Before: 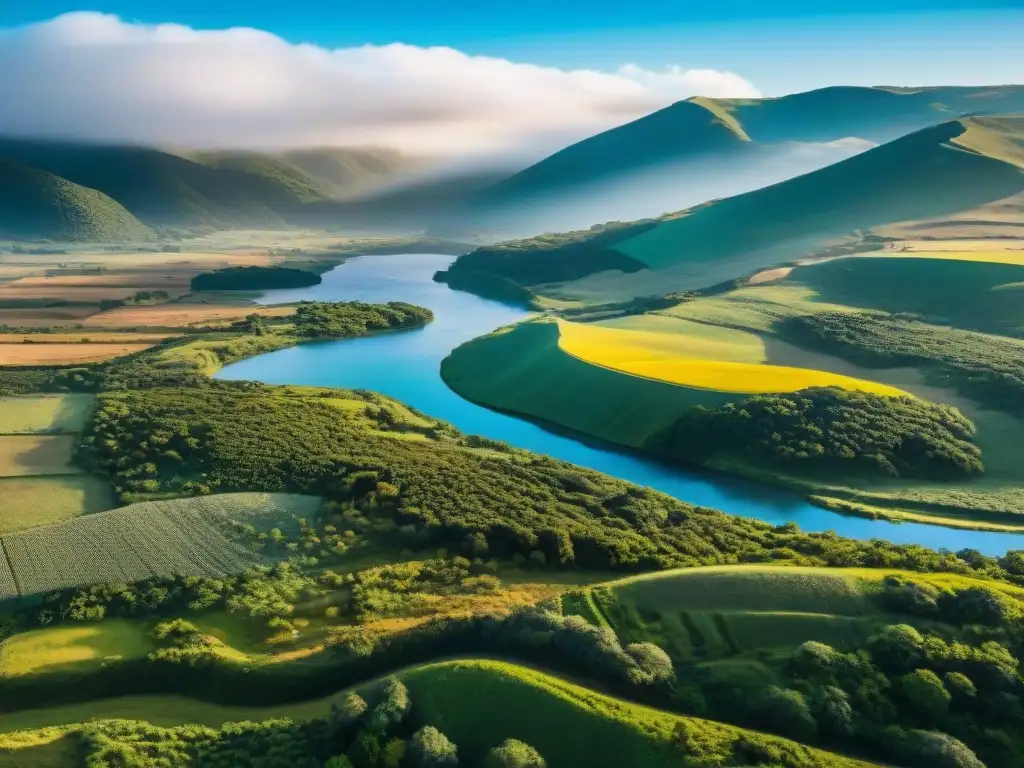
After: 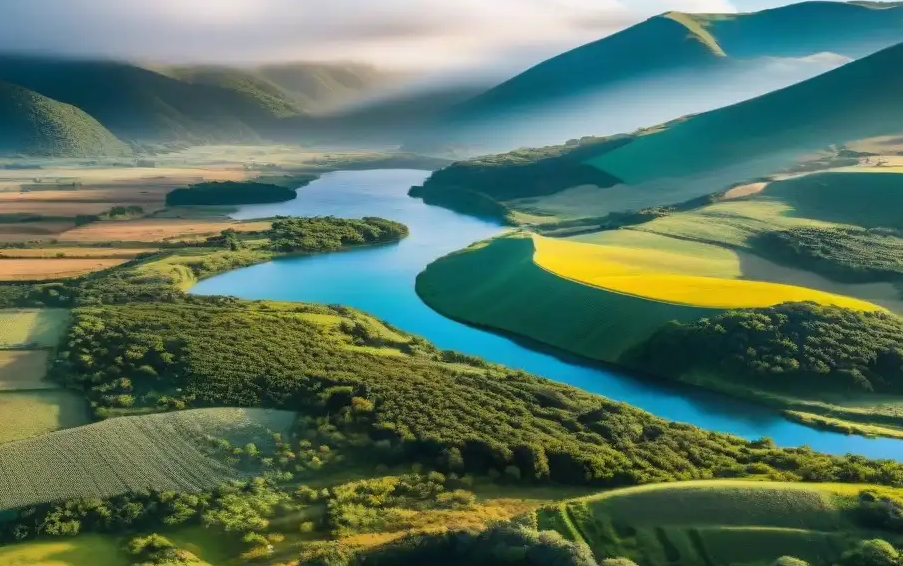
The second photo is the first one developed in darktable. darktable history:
crop and rotate: left 2.459%, top 11.181%, right 9.341%, bottom 15.009%
